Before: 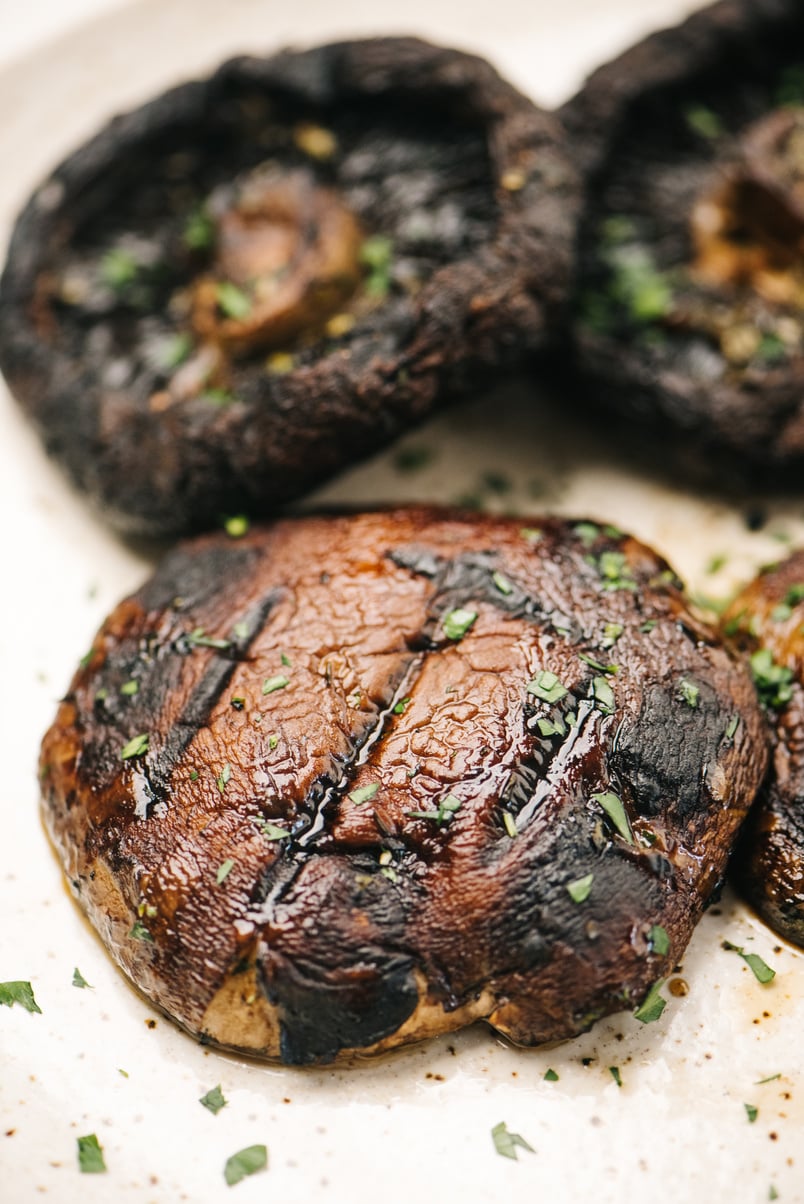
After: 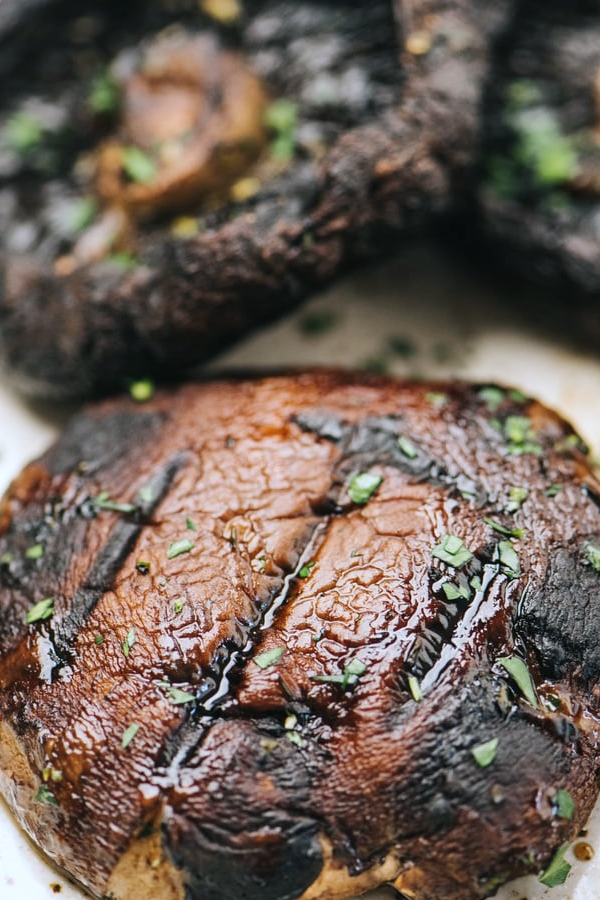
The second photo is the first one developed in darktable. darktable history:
tone equalizer: on, module defaults
color calibration: x 0.367, y 0.379, temperature 4395.86 K
shadows and highlights: low approximation 0.01, soften with gaussian
crop and rotate: left 11.831%, top 11.346%, right 13.429%, bottom 13.899%
